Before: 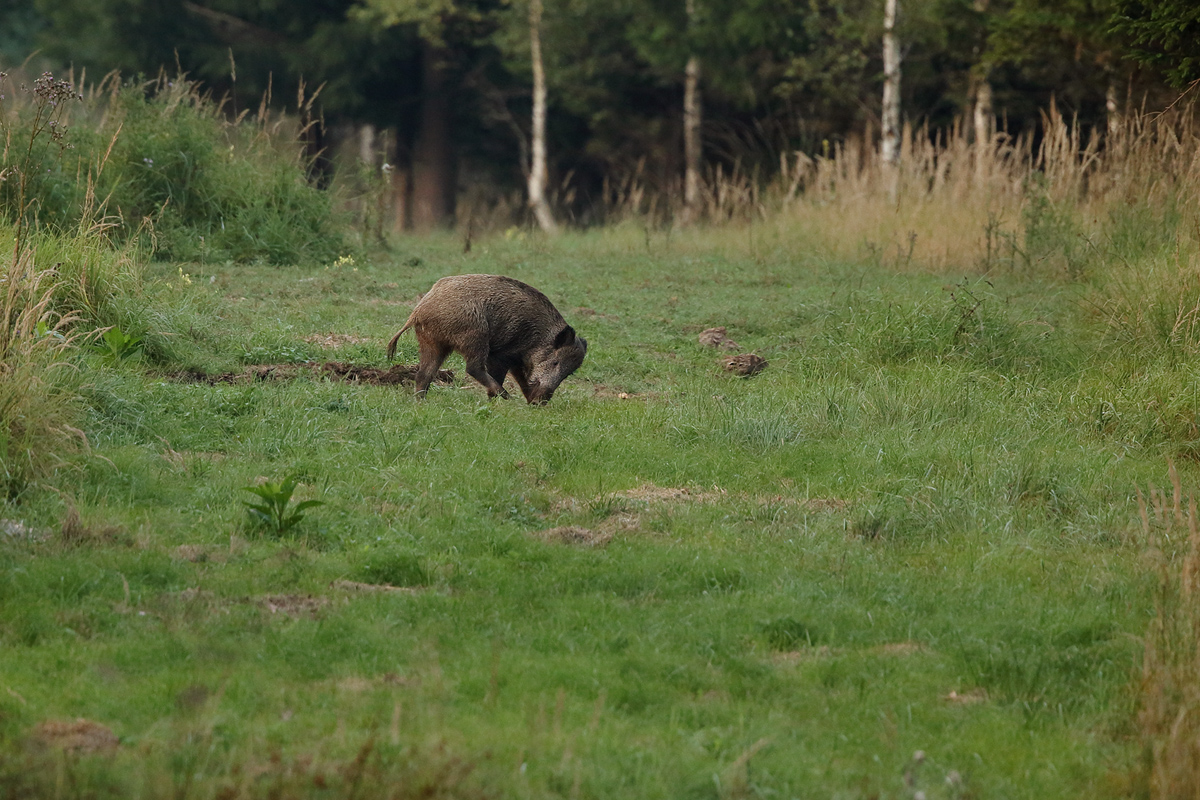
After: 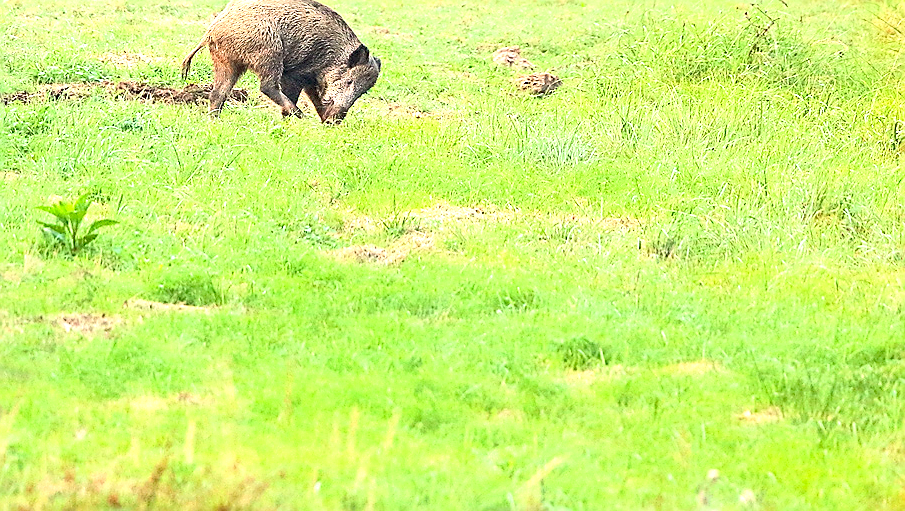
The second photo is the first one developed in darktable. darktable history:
crop and rotate: left 17.207%, top 35.129%, right 7.33%, bottom 0.946%
tone equalizer: on, module defaults
sharpen: radius 1.356, amount 1.253, threshold 0.831
contrast brightness saturation: contrast 0.196, brightness 0.161, saturation 0.229
exposure: black level correction 0.001, exposure 1.993 EV, compensate exposure bias true, compensate highlight preservation false
